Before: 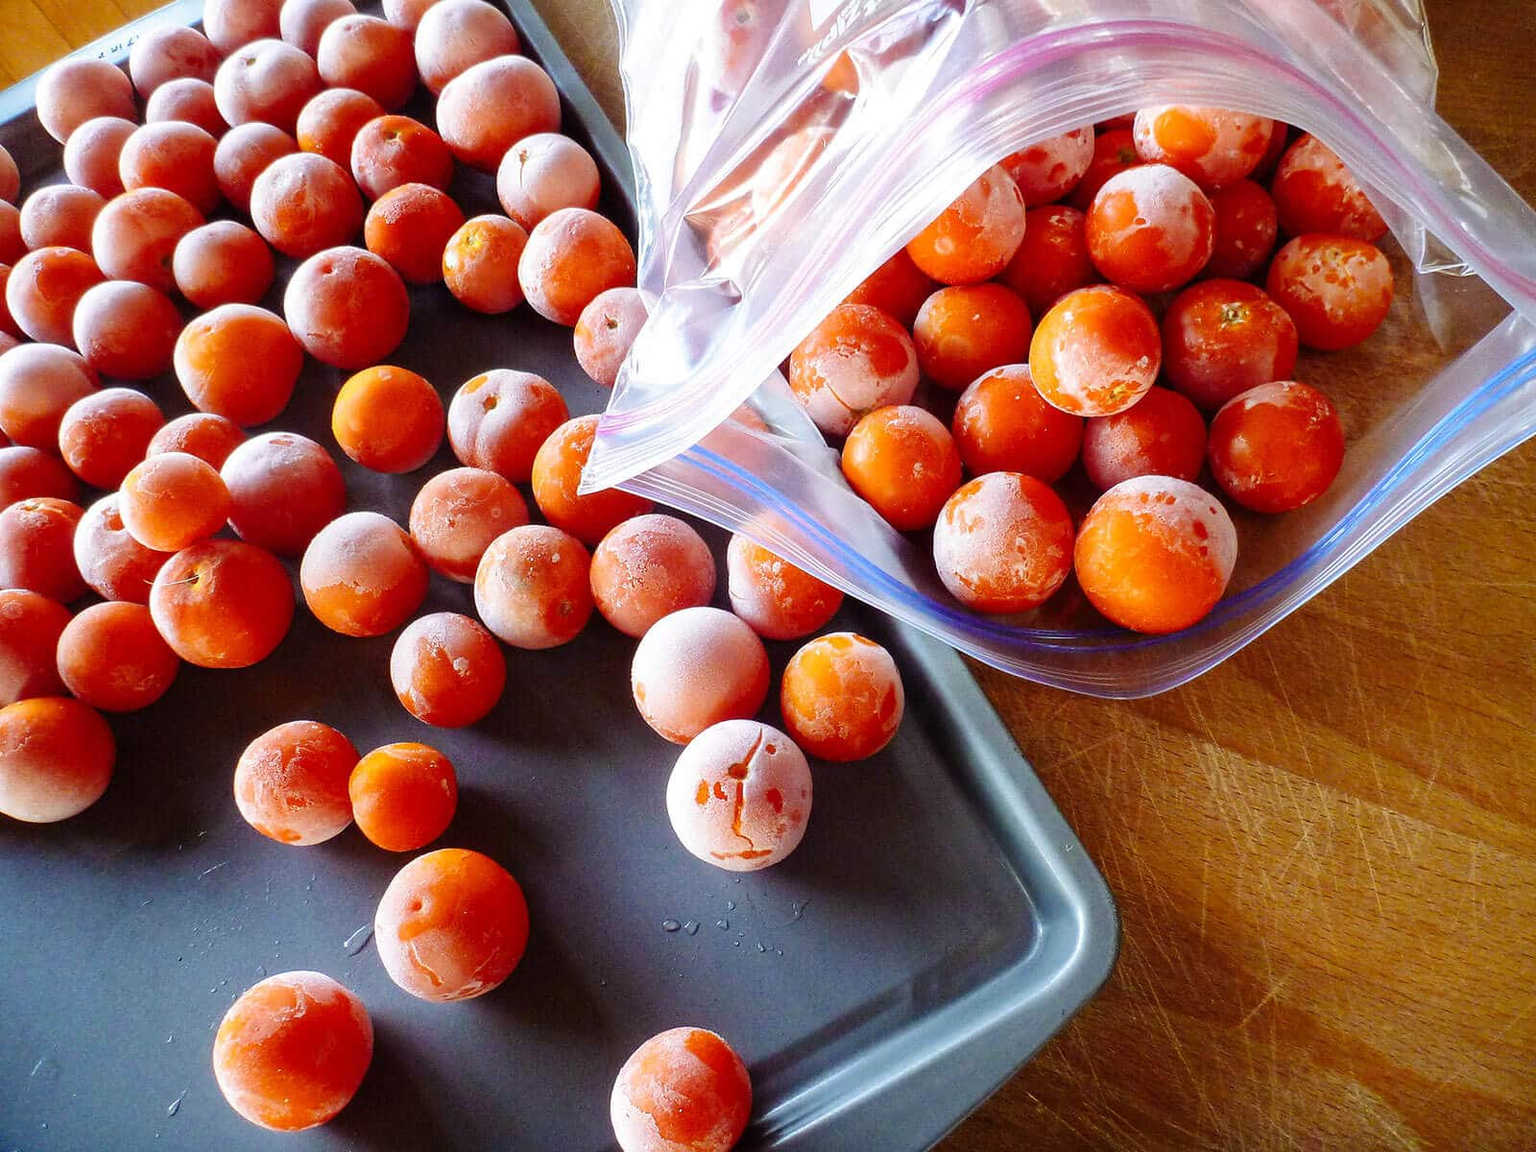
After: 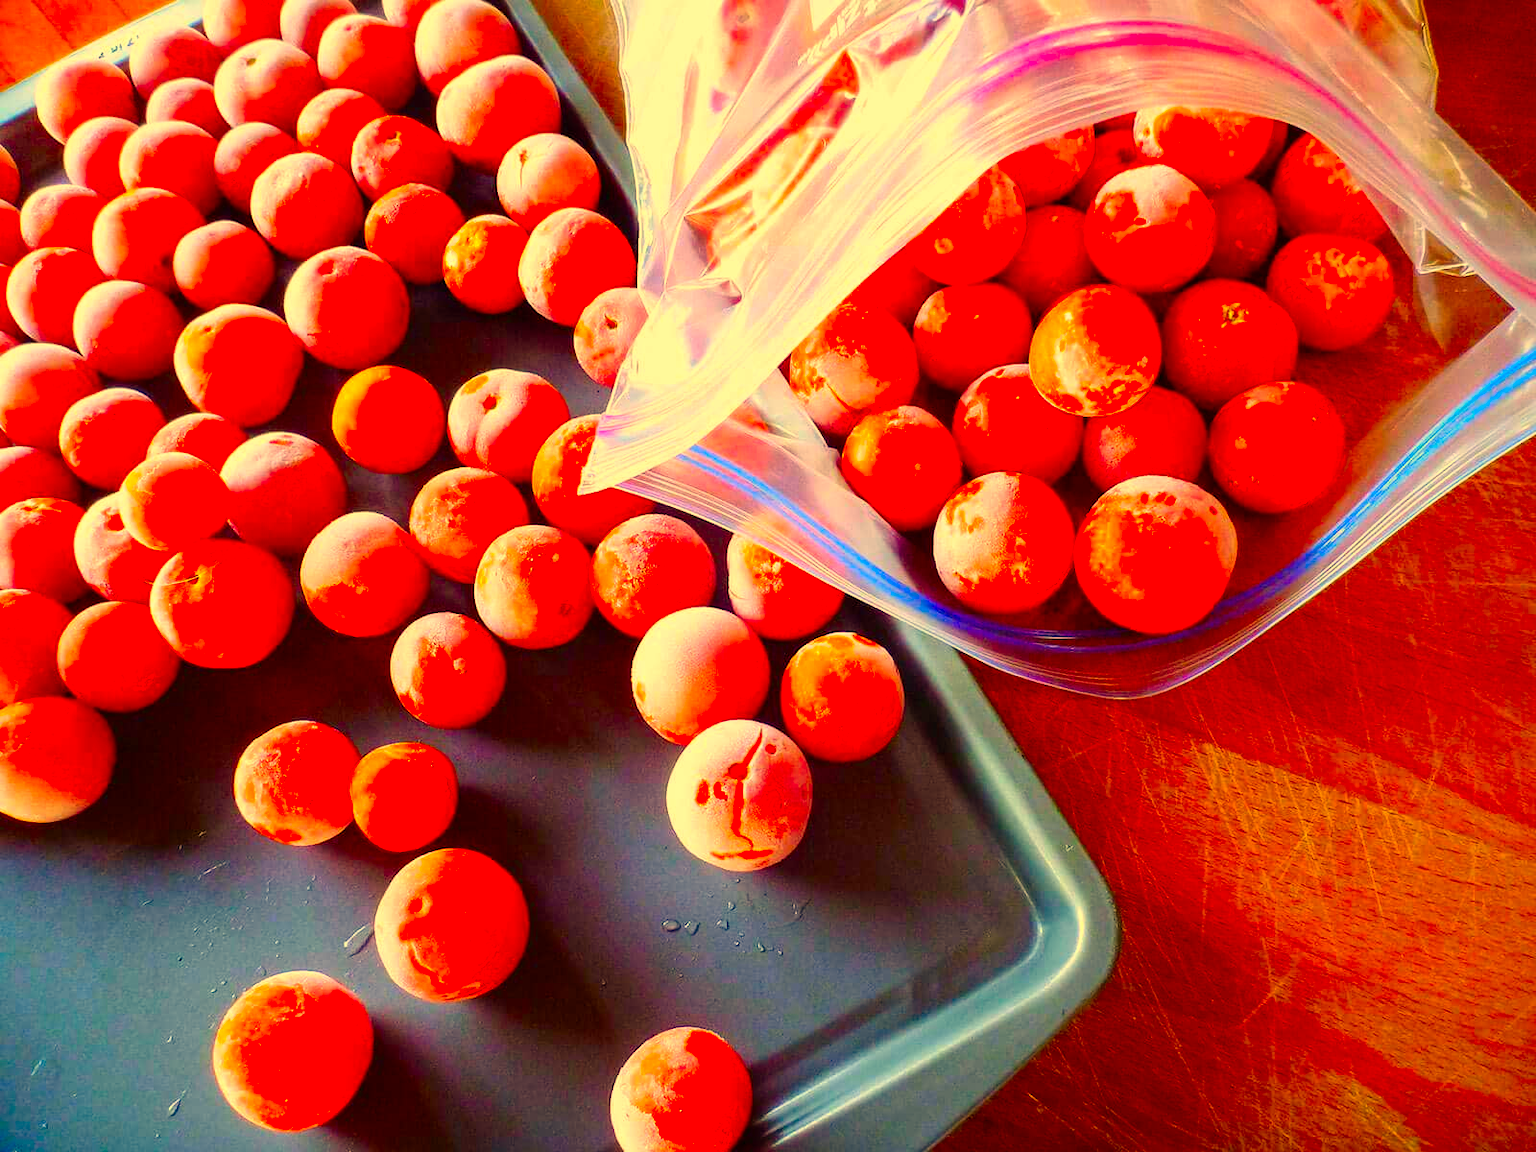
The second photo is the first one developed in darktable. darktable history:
color correction: saturation 2.15
white balance: red 1.123, blue 0.83
